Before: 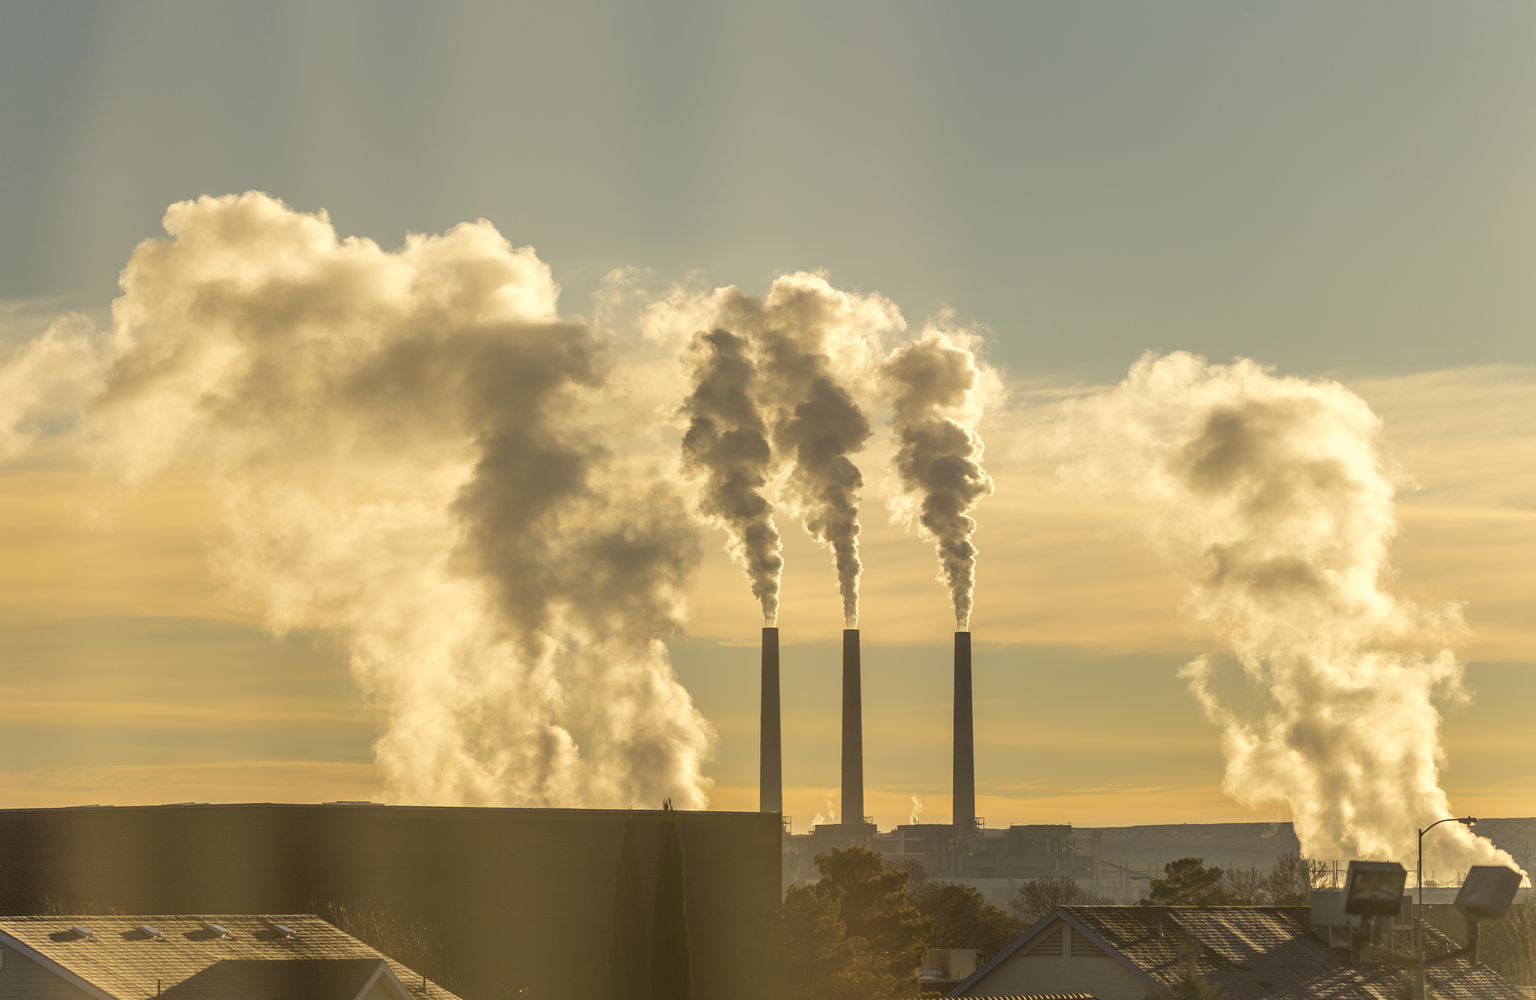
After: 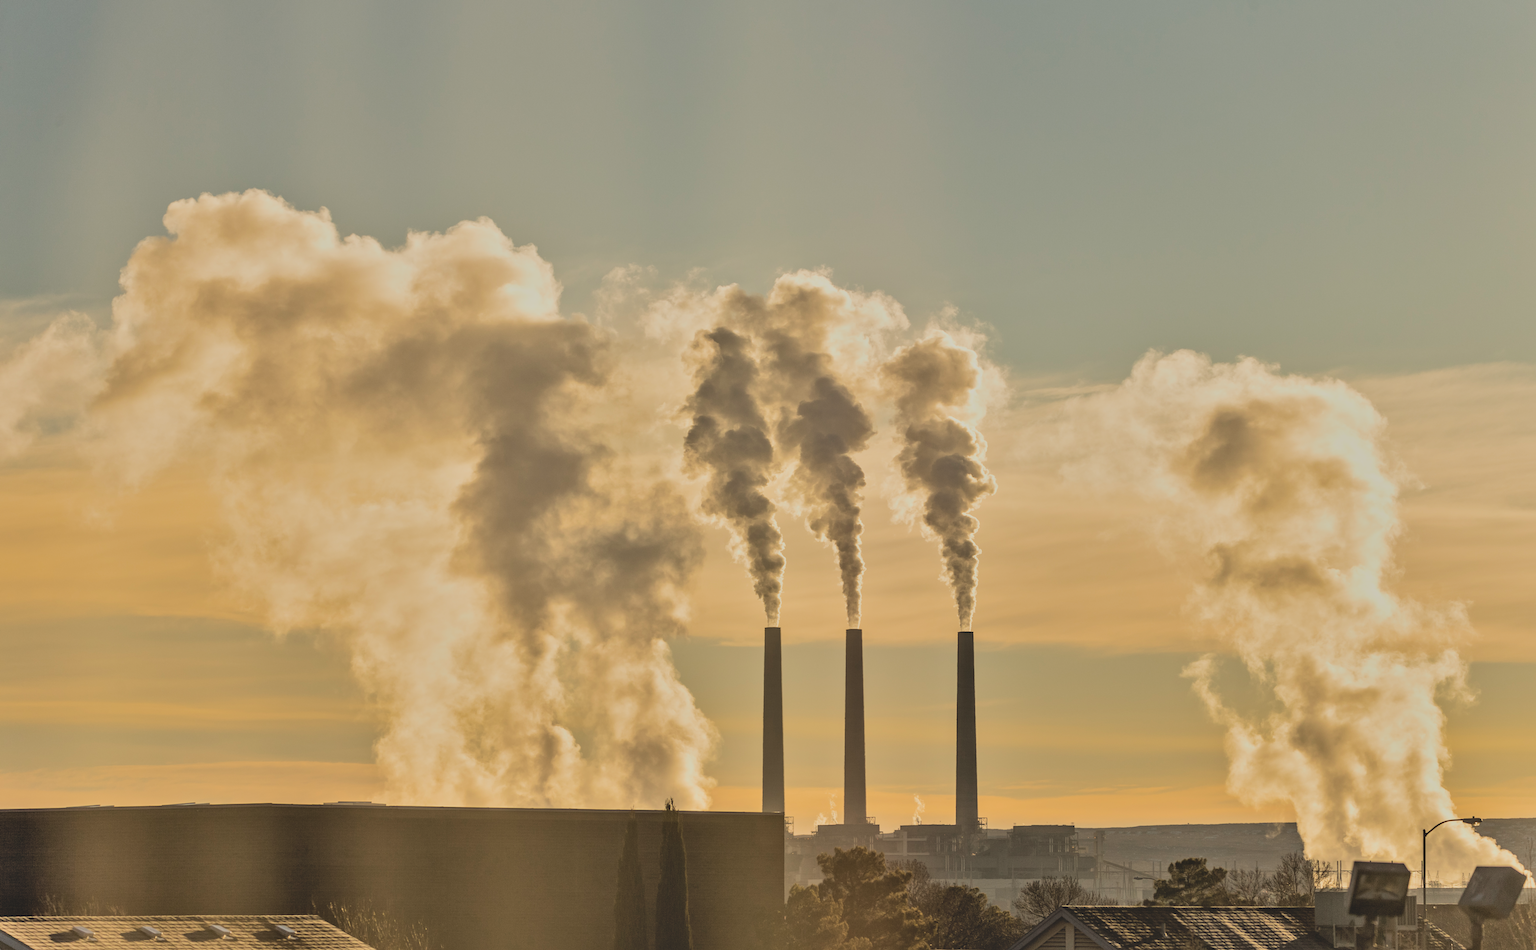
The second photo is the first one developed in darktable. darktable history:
contrast brightness saturation: contrast -0.154, brightness 0.046, saturation -0.136
crop: top 0.27%, right 0.26%, bottom 5%
color balance rgb: highlights gain › chroma 0.101%, highlights gain › hue 330.91°, perceptual saturation grading › global saturation 0.961%
filmic rgb: black relative exposure -5.14 EV, white relative exposure 3.98 EV, hardness 2.88, contrast 1.392, highlights saturation mix -29.48%
local contrast: mode bilateral grid, contrast 9, coarseness 24, detail 115%, midtone range 0.2
shadows and highlights: soften with gaussian
